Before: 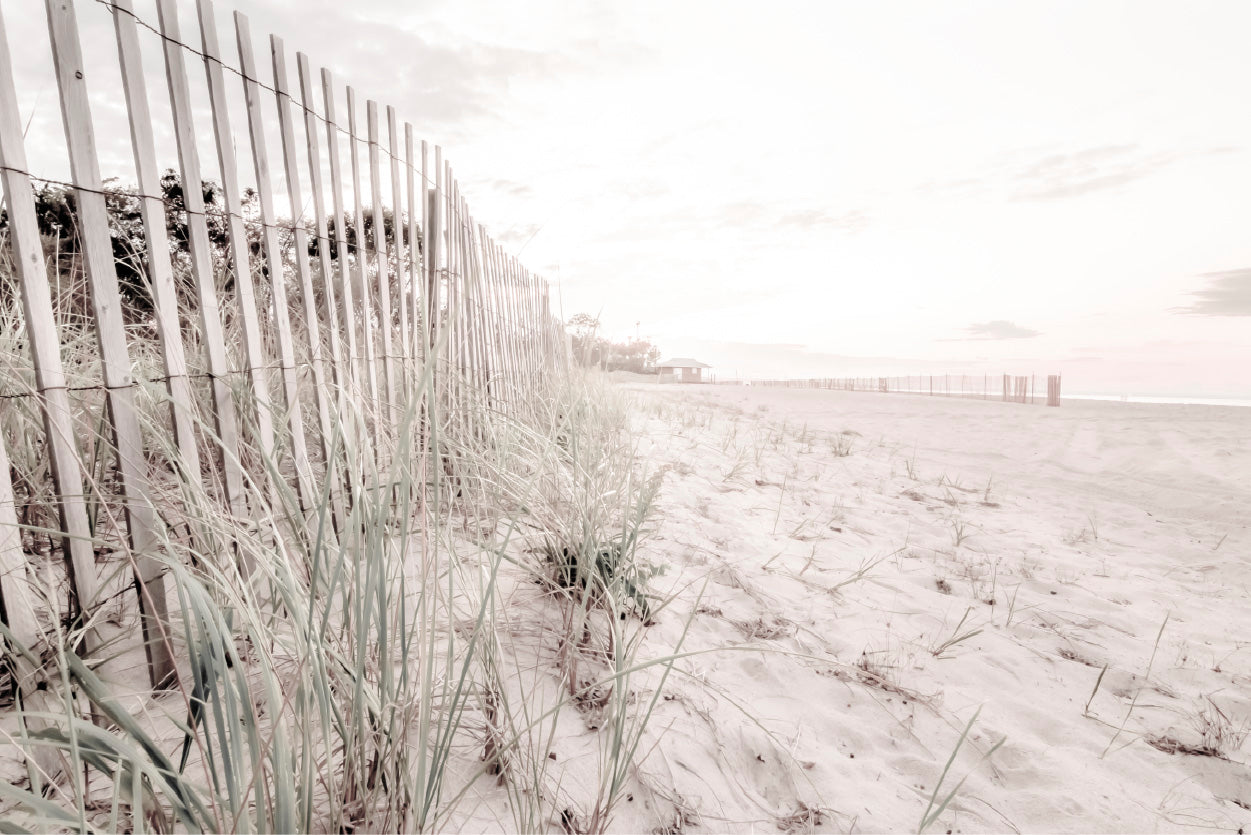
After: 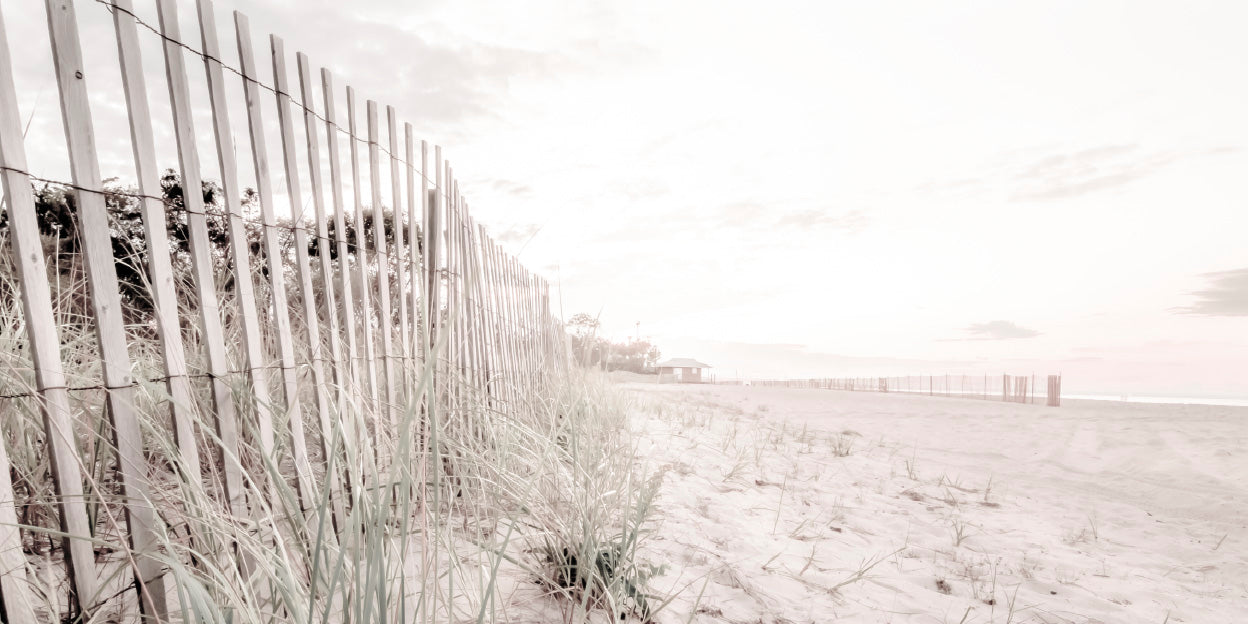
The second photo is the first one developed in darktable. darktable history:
crop: bottom 24.967%
rgb levels: preserve colors max RGB
